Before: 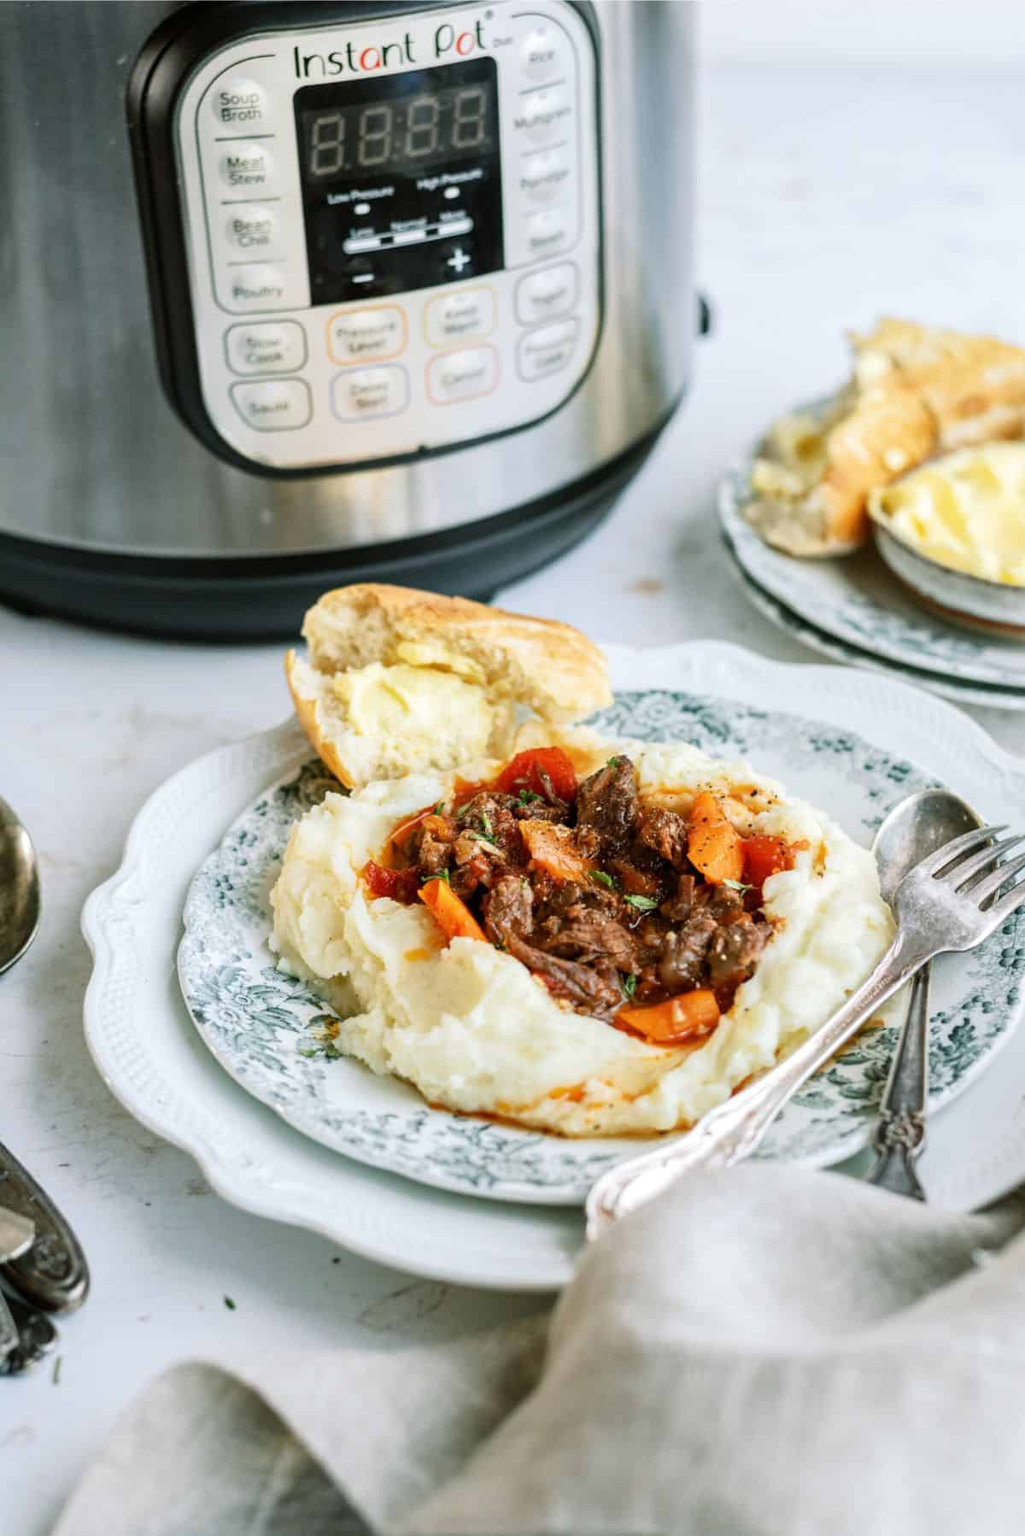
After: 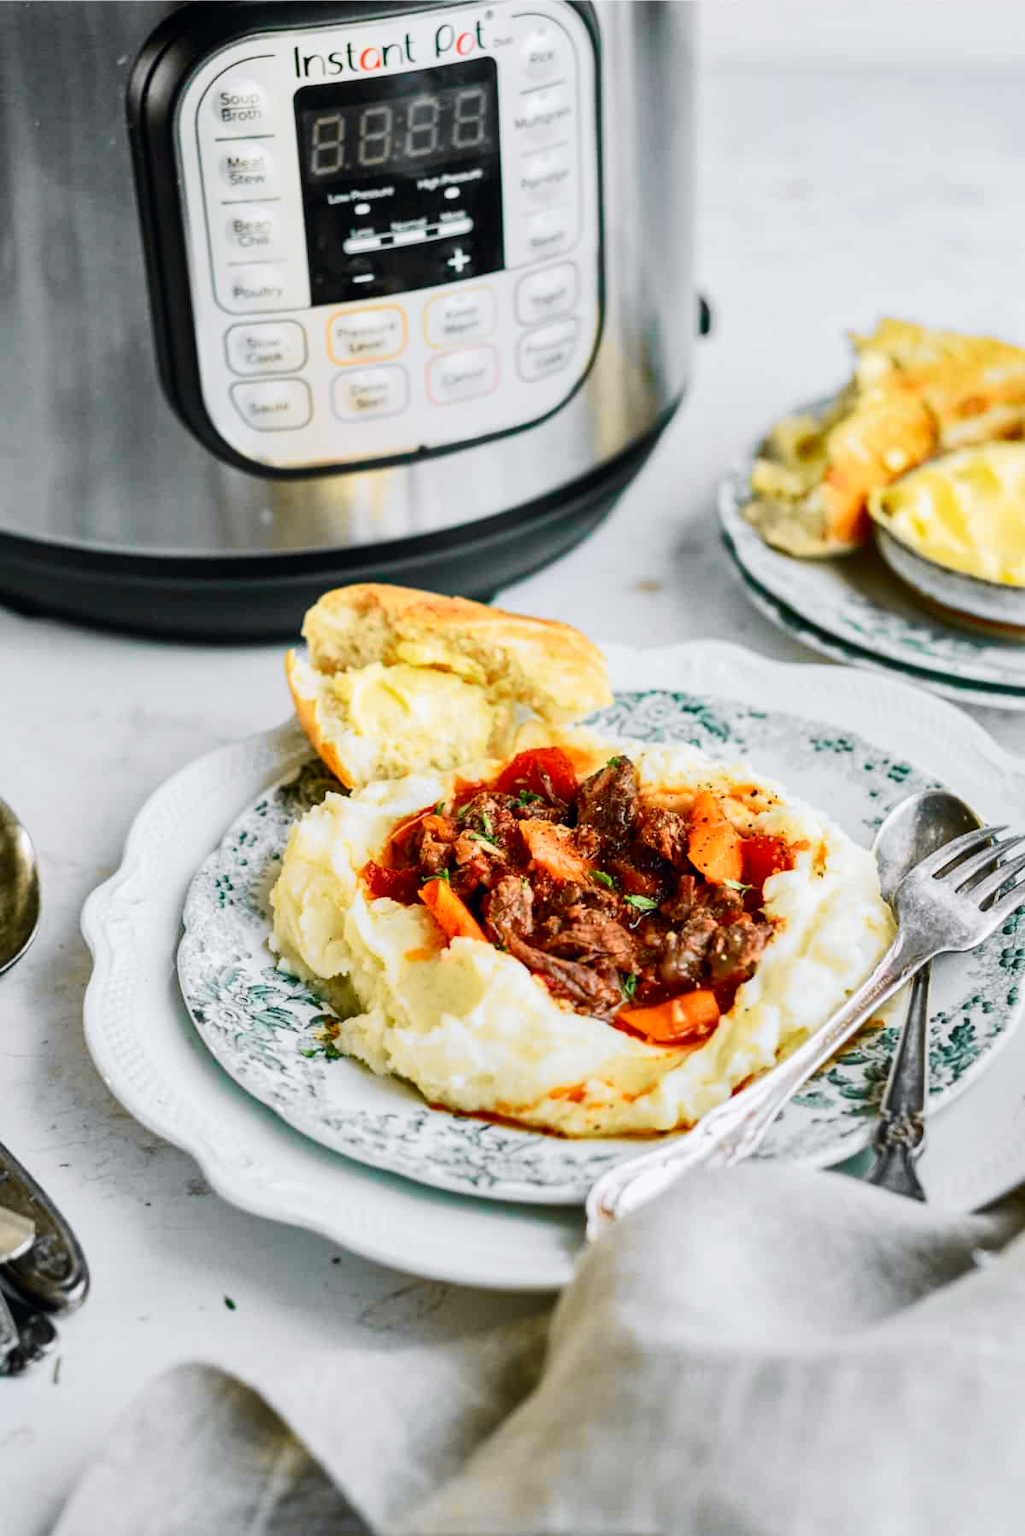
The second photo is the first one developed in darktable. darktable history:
contrast brightness saturation: saturation -0.05
shadows and highlights: shadows 60, soften with gaussian
tone curve: curves: ch0 [(0, 0) (0.071, 0.047) (0.266, 0.26) (0.491, 0.552) (0.753, 0.818) (1, 0.983)]; ch1 [(0, 0) (0.346, 0.307) (0.408, 0.369) (0.463, 0.443) (0.482, 0.493) (0.502, 0.5) (0.517, 0.518) (0.546, 0.576) (0.588, 0.643) (0.651, 0.709) (1, 1)]; ch2 [(0, 0) (0.346, 0.34) (0.434, 0.46) (0.485, 0.494) (0.5, 0.494) (0.517, 0.503) (0.535, 0.545) (0.583, 0.624) (0.625, 0.678) (1, 1)], color space Lab, independent channels, preserve colors none
